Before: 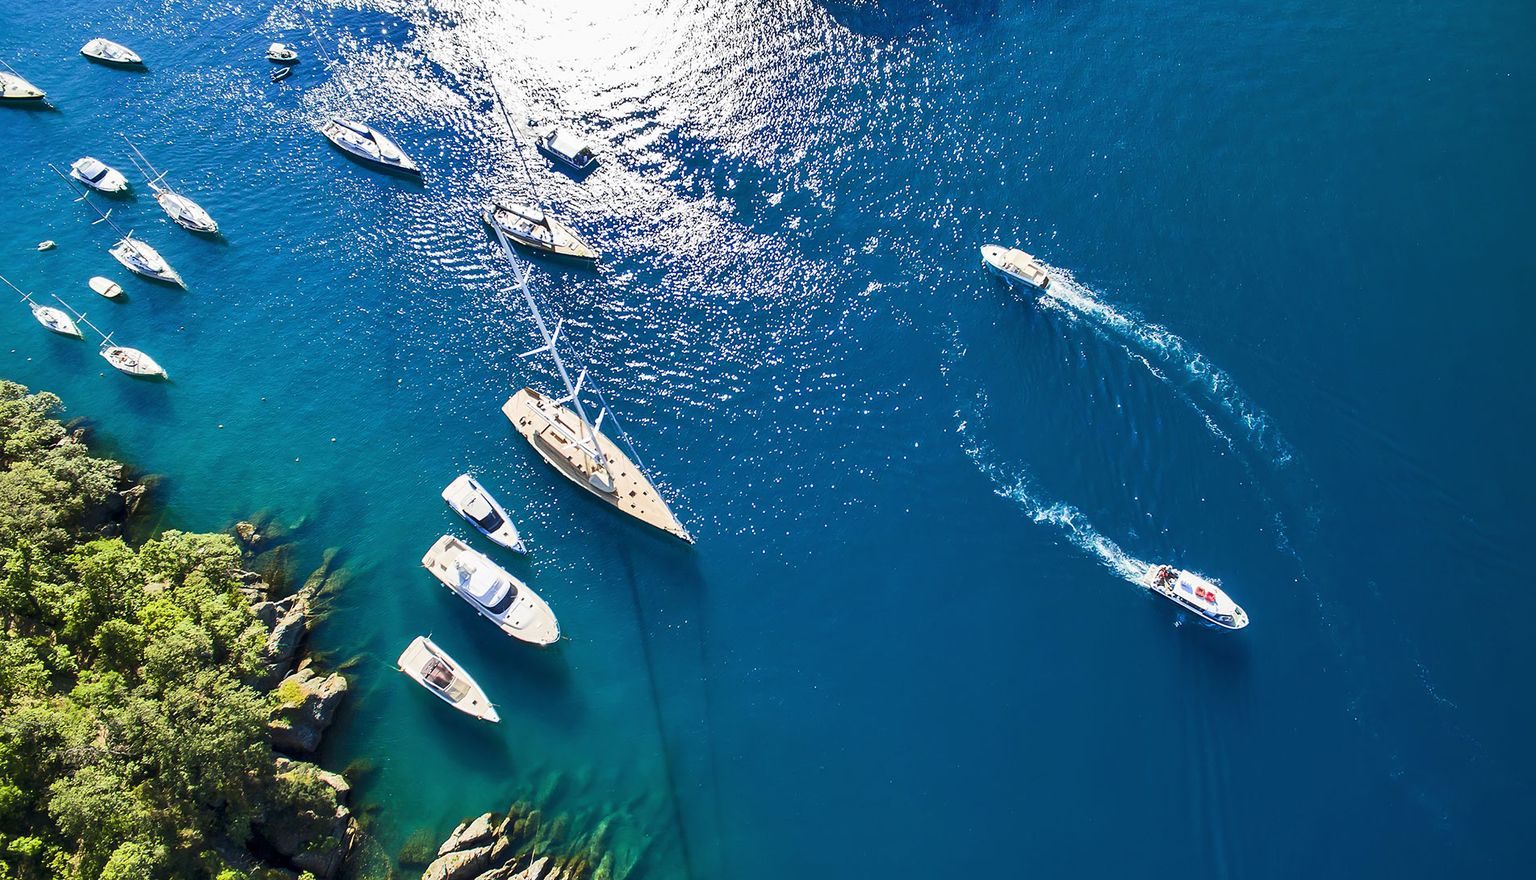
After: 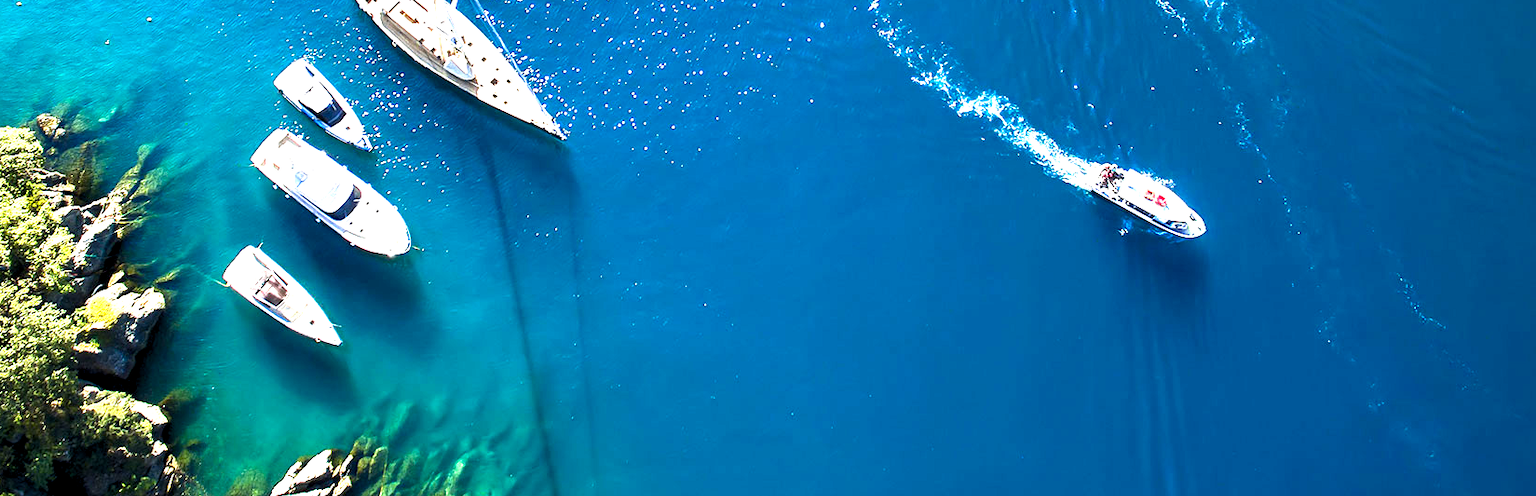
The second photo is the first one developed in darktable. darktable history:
crop and rotate: left 13.306%, top 48.129%, bottom 2.928%
levels: levels [0.012, 0.367, 0.697]
exposure: black level correction 0.005, exposure 0.286 EV, compensate highlight preservation false
velvia: strength 9.25%
